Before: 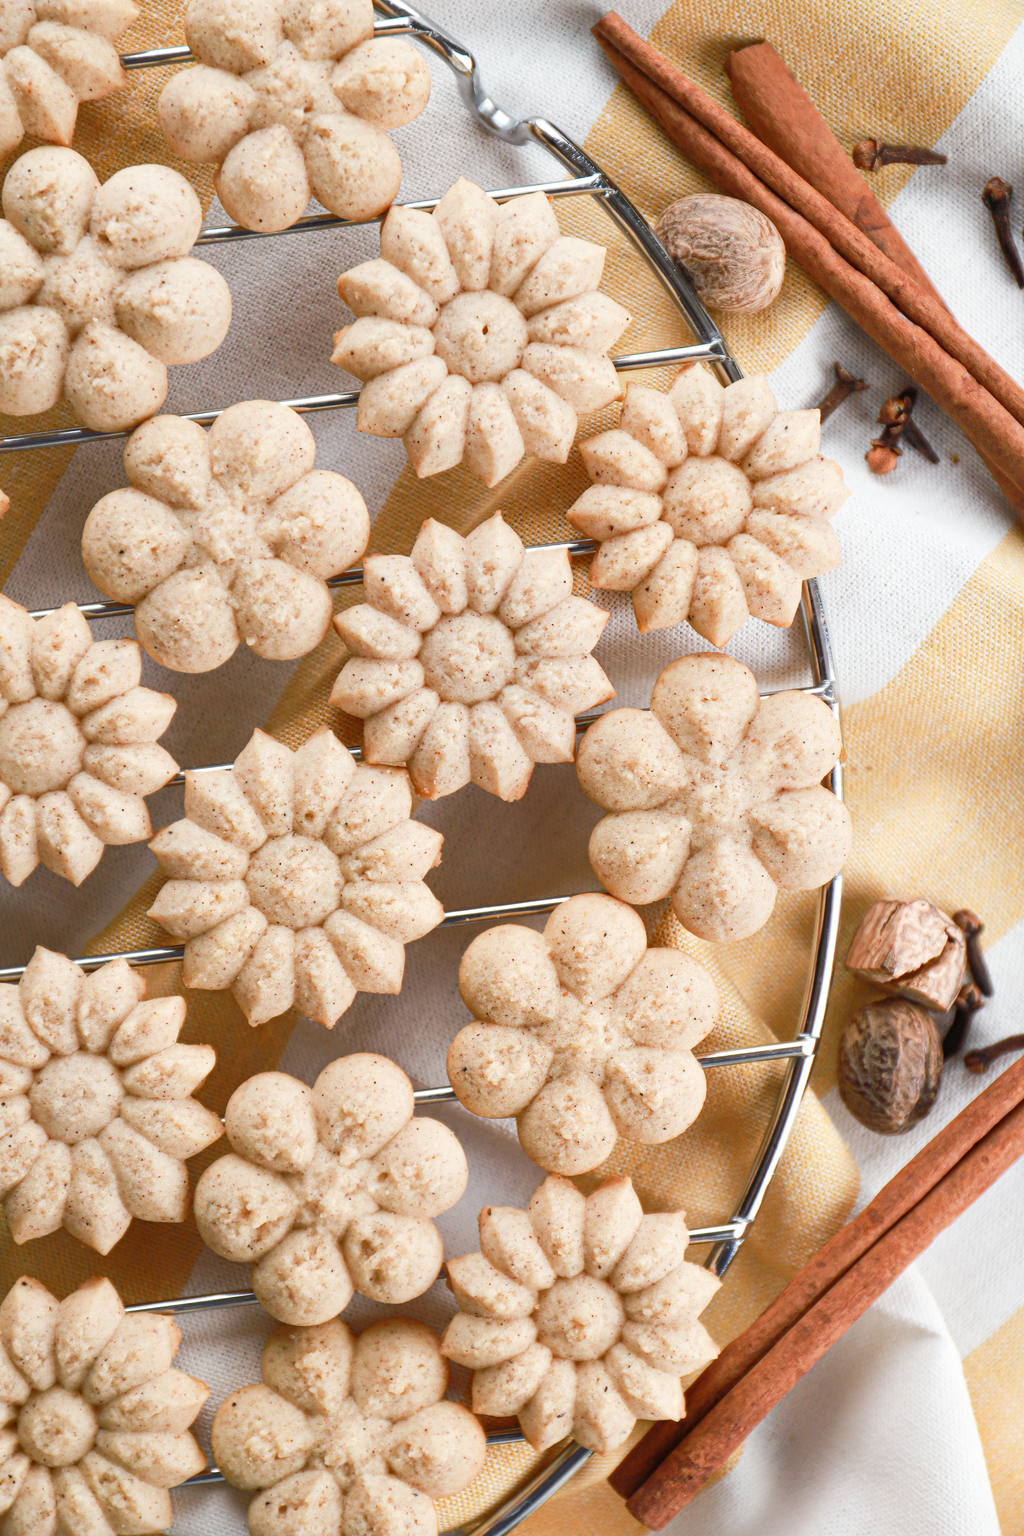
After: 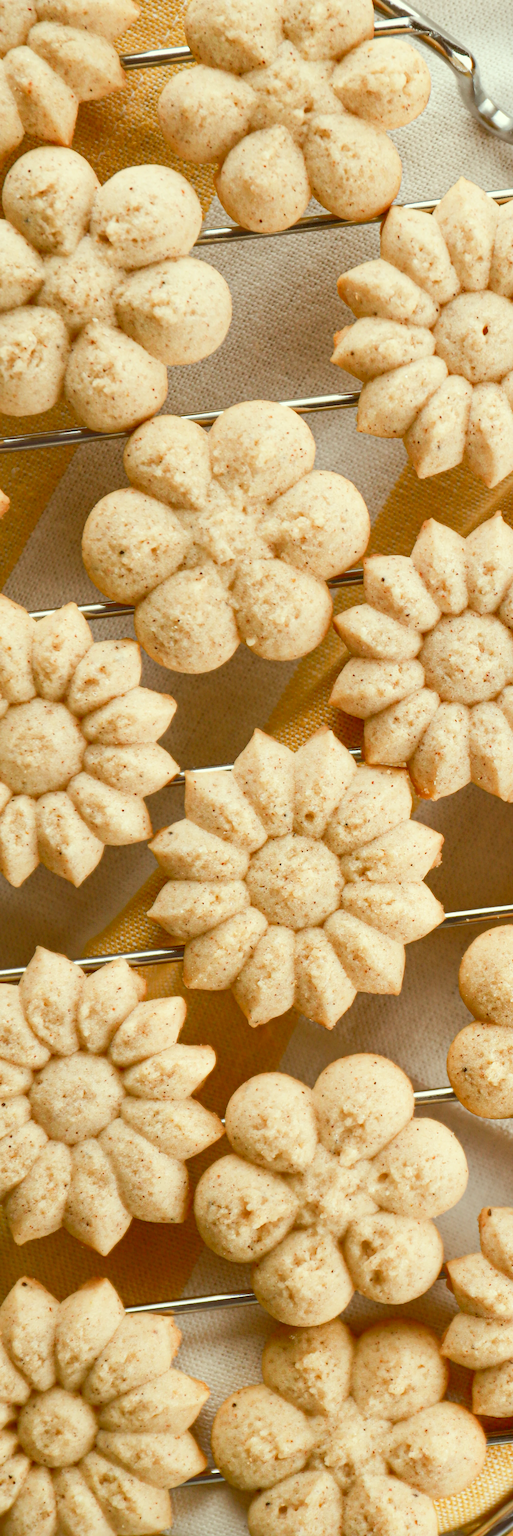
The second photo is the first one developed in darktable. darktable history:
color correction: highlights a* -5.57, highlights b* 9.8, shadows a* 9.71, shadows b* 24.92
crop and rotate: left 0.037%, top 0%, right 49.857%
